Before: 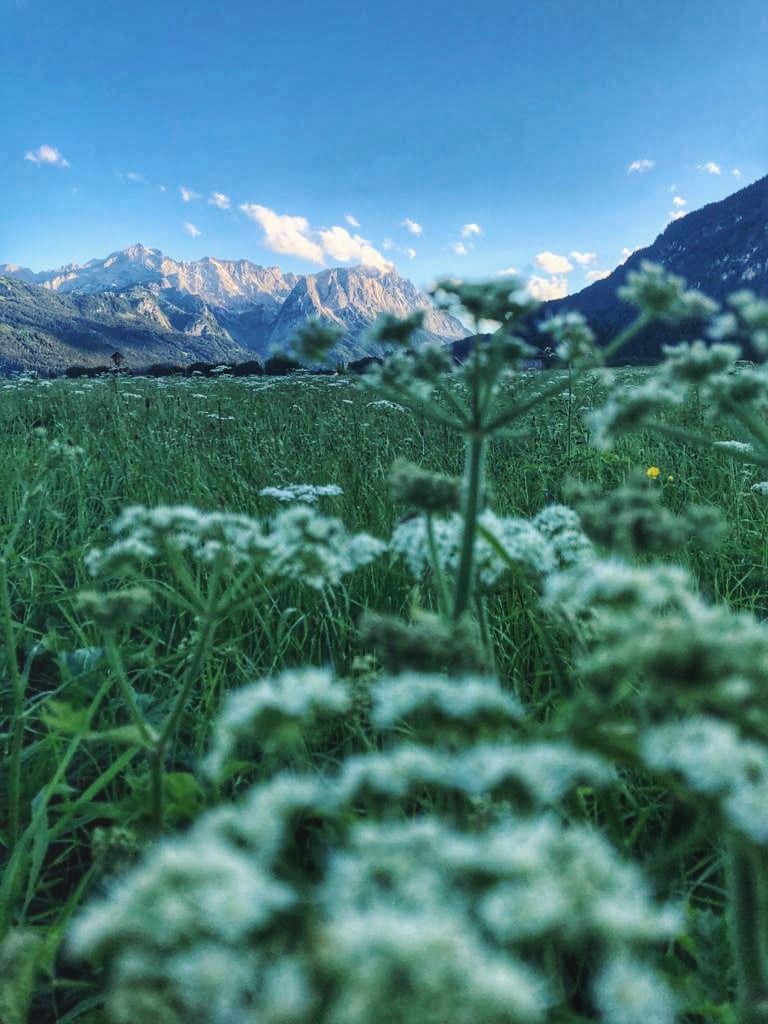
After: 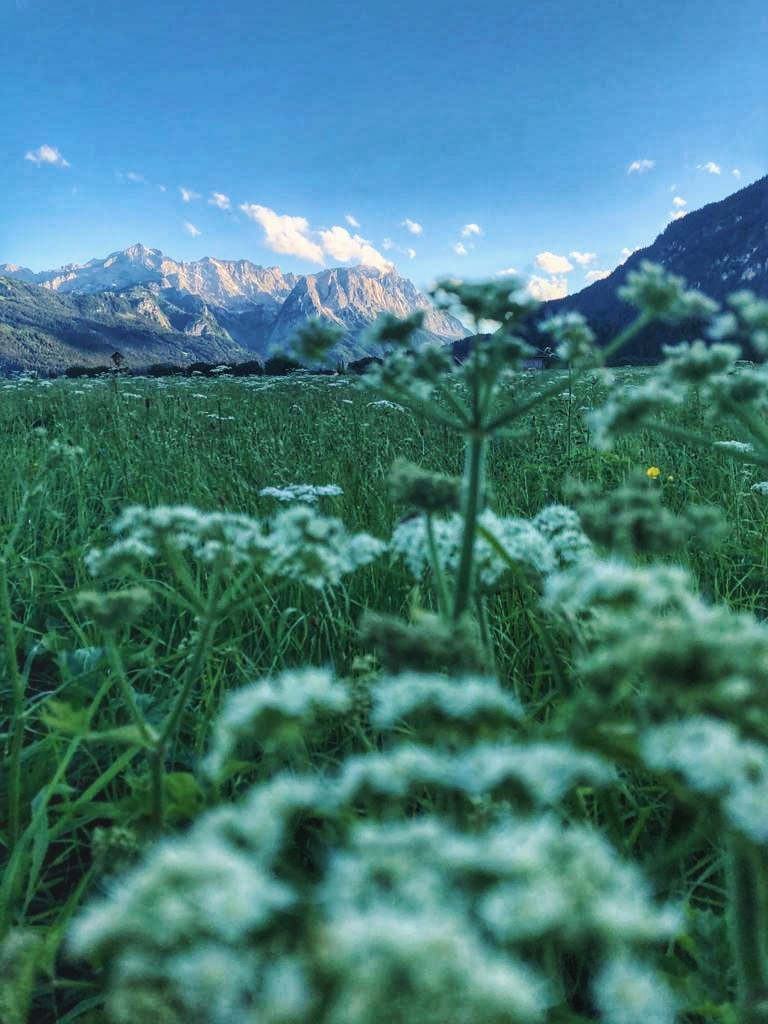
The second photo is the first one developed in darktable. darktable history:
contrast brightness saturation: saturation -0.04
velvia: strength 15%
